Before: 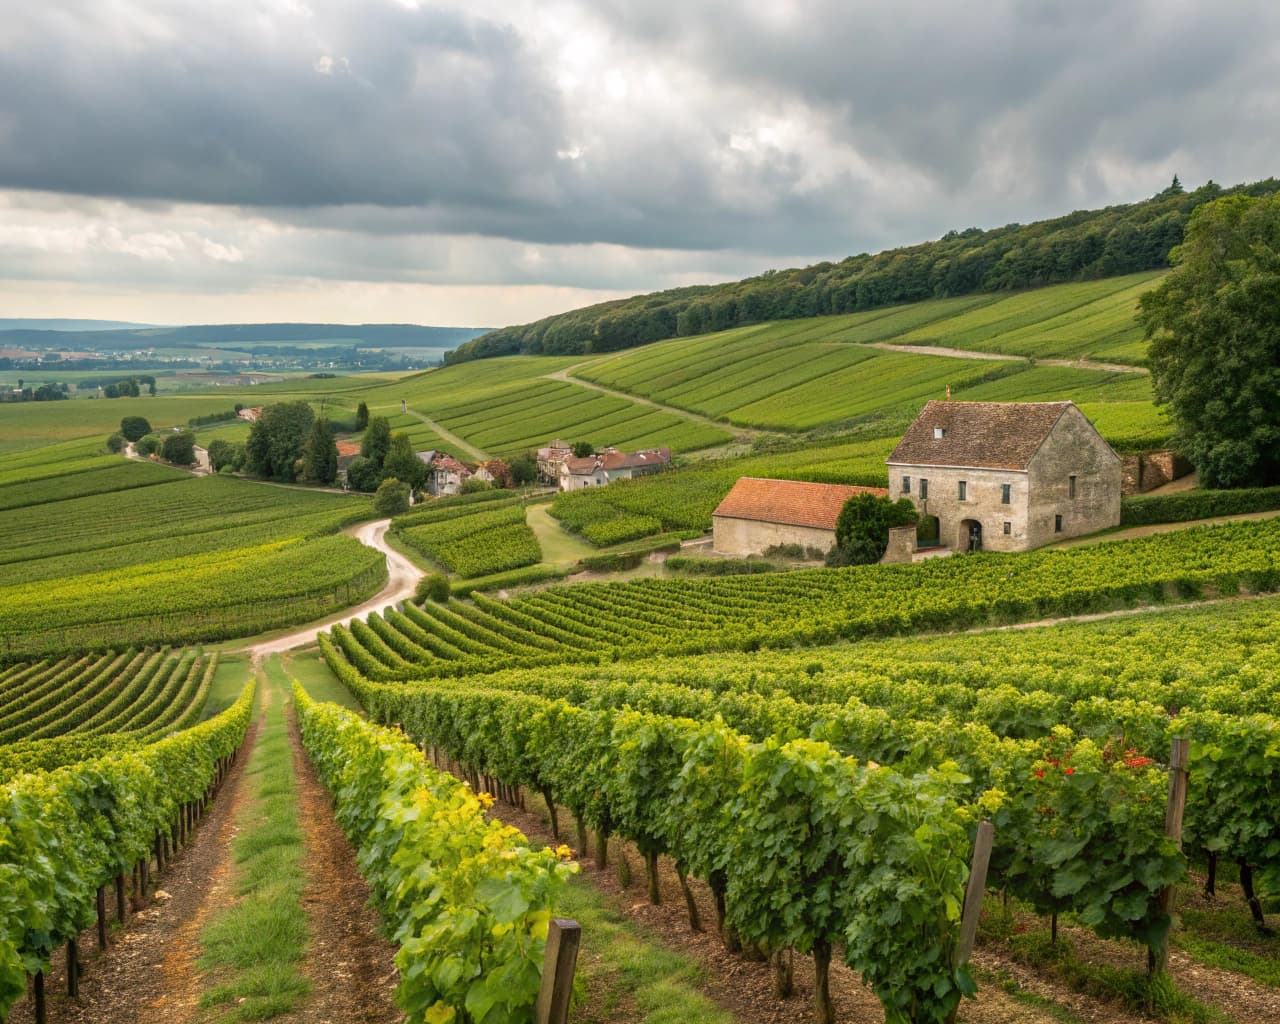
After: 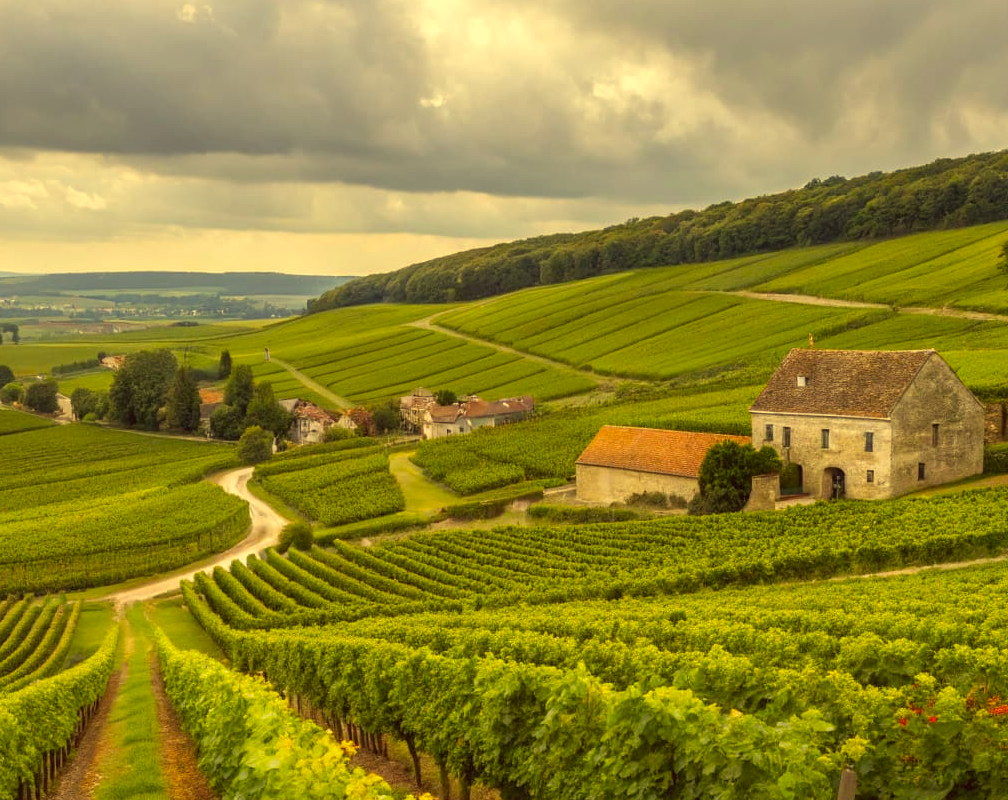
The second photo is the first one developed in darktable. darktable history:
crop and rotate: left 10.77%, top 5.1%, right 10.41%, bottom 16.76%
tone equalizer: on, module defaults
shadows and highlights: shadows 25, highlights -25
color correction: highlights a* -0.482, highlights b* 40, shadows a* 9.8, shadows b* -0.161
